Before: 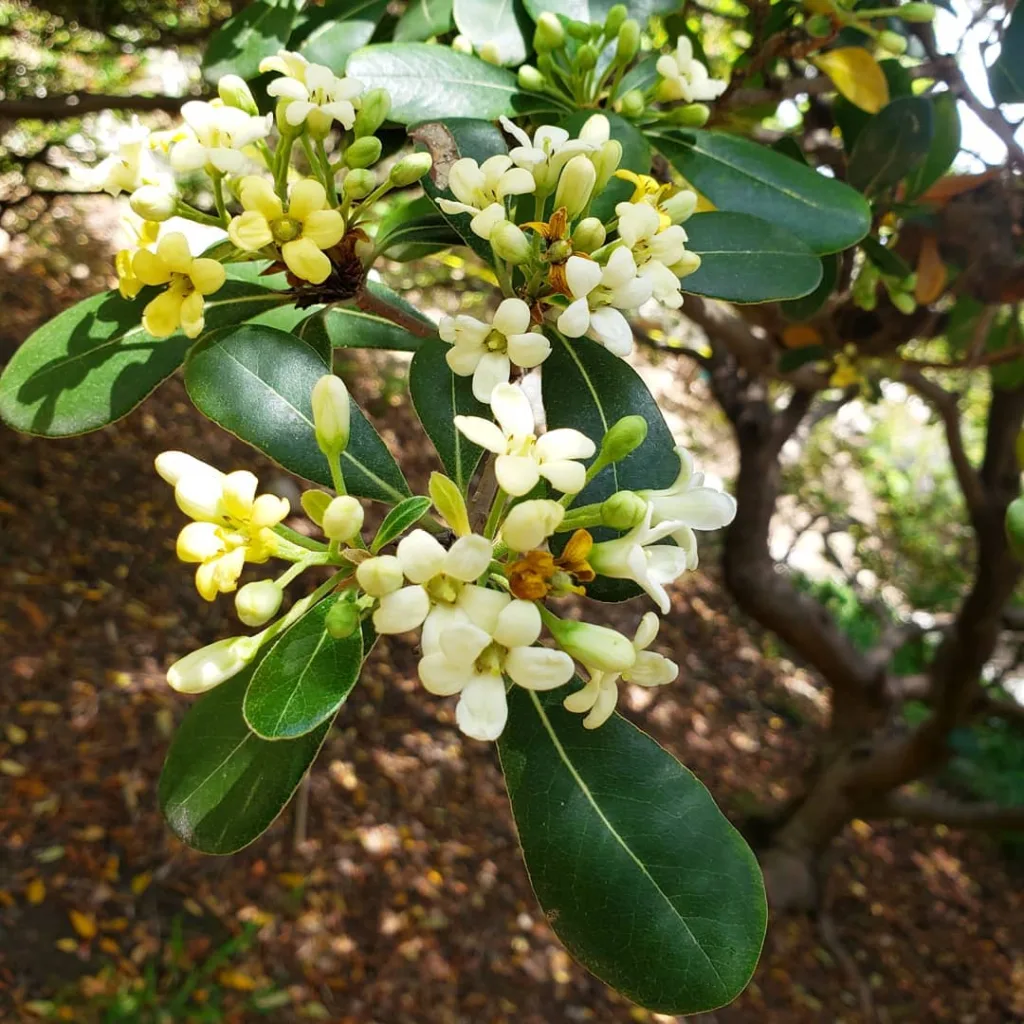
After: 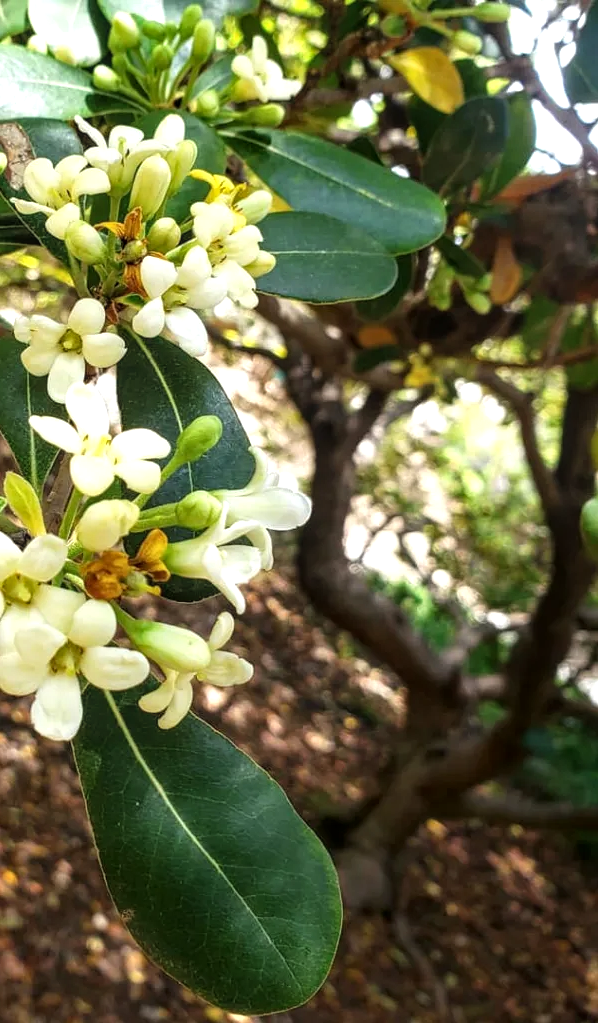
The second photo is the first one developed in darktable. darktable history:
crop: left 41.564%
local contrast: on, module defaults
tone equalizer: -8 EV -0.426 EV, -7 EV -0.425 EV, -6 EV -0.336 EV, -5 EV -0.243 EV, -3 EV 0.218 EV, -2 EV 0.347 EV, -1 EV 0.373 EV, +0 EV 0.441 EV
